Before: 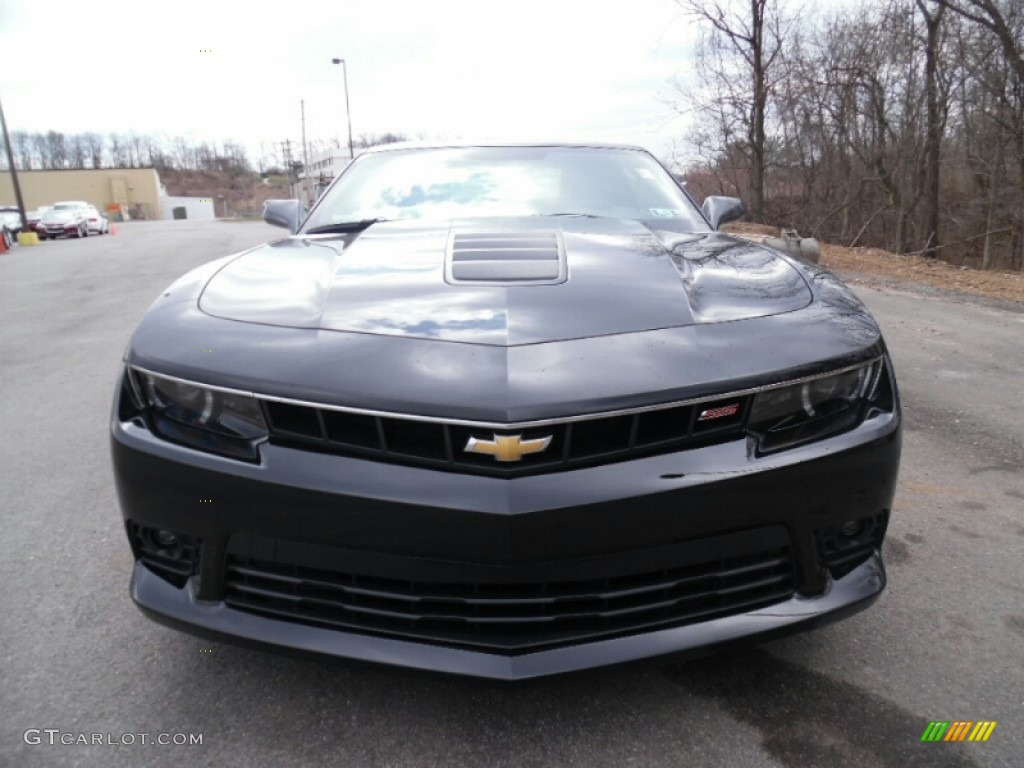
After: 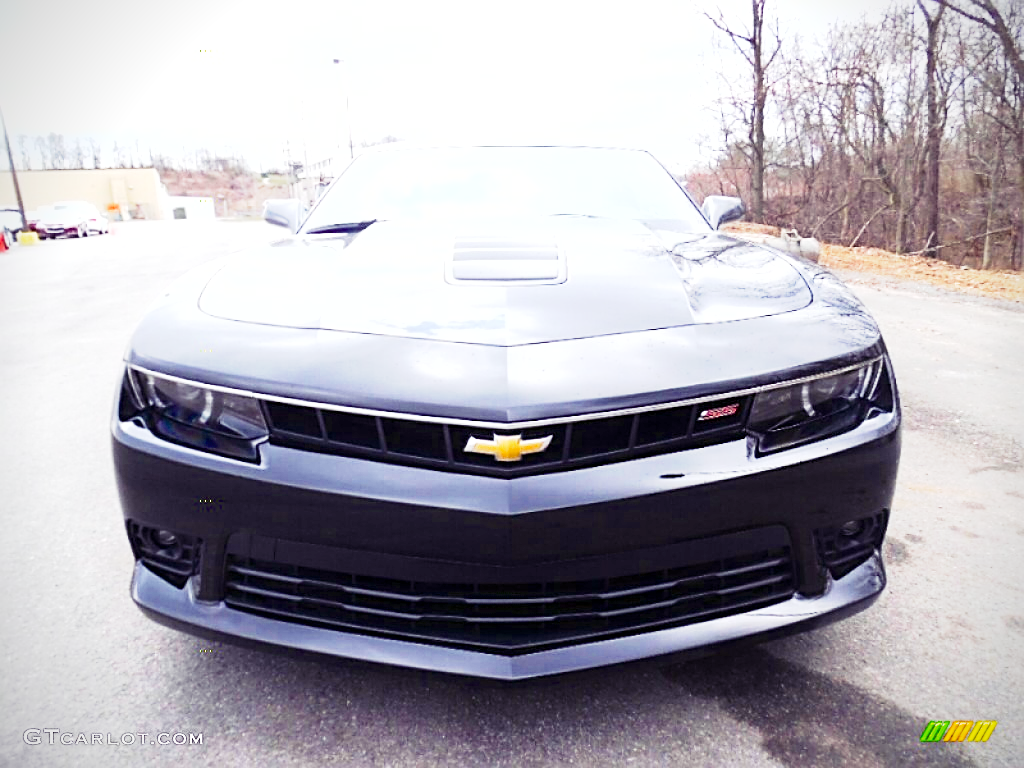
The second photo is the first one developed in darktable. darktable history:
tone equalizer: -8 EV -0.435 EV, -7 EV -0.378 EV, -6 EV -0.311 EV, -5 EV -0.208 EV, -3 EV 0.195 EV, -2 EV 0.317 EV, -1 EV 0.395 EV, +0 EV 0.387 EV
color balance rgb: shadows lift › luminance -21.905%, shadows lift › chroma 8.792%, shadows lift › hue 284.47°, perceptual saturation grading › global saturation 30.549%, saturation formula JzAzBz (2021)
sharpen: on, module defaults
shadows and highlights: radius 334.04, shadows 63.38, highlights 5.15, compress 87.82%, soften with gaussian
exposure: exposure 1.146 EV, compensate exposure bias true, compensate highlight preservation false
vignetting: fall-off start 91.17%, saturation -0.029
base curve: curves: ch0 [(0, 0) (0.088, 0.125) (0.176, 0.251) (0.354, 0.501) (0.613, 0.749) (1, 0.877)], preserve colors none
